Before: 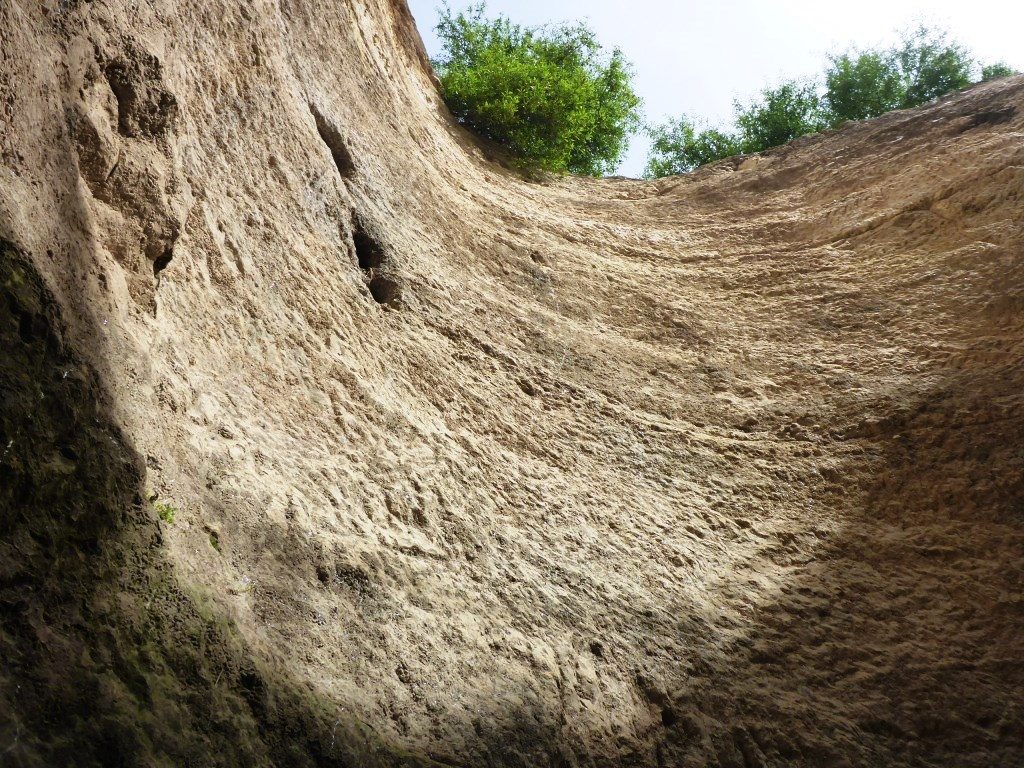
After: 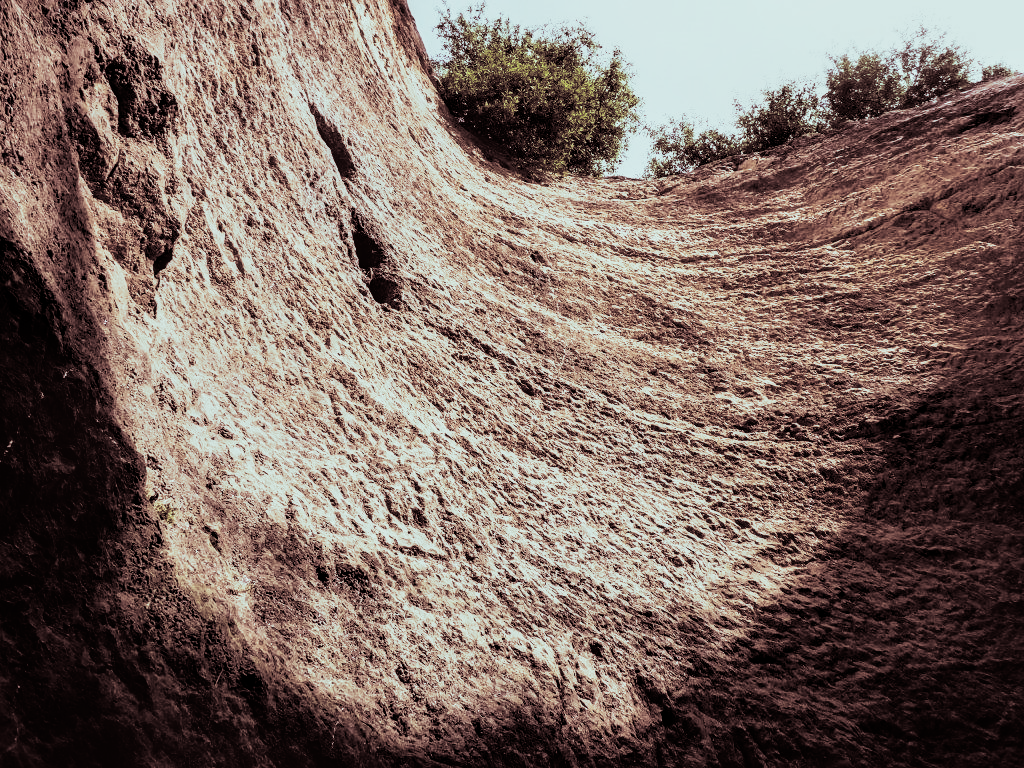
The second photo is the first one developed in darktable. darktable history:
sigmoid: contrast 1.81, skew -0.21, preserve hue 0%, red attenuation 0.1, red rotation 0.035, green attenuation 0.1, green rotation -0.017, blue attenuation 0.15, blue rotation -0.052, base primaries Rec2020
sharpen: amount 0.2
split-toning: shadows › saturation 0.3, highlights › hue 180°, highlights › saturation 0.3, compress 0%
local contrast: detail 130%
